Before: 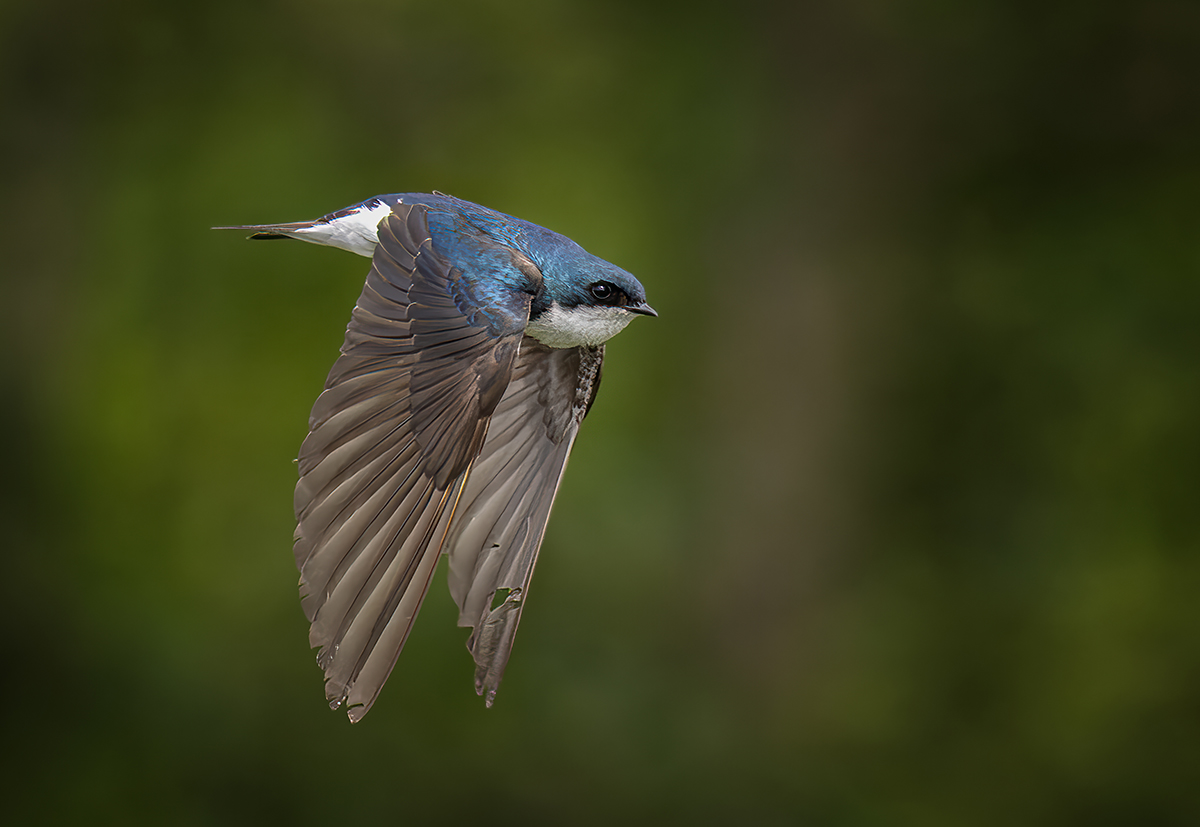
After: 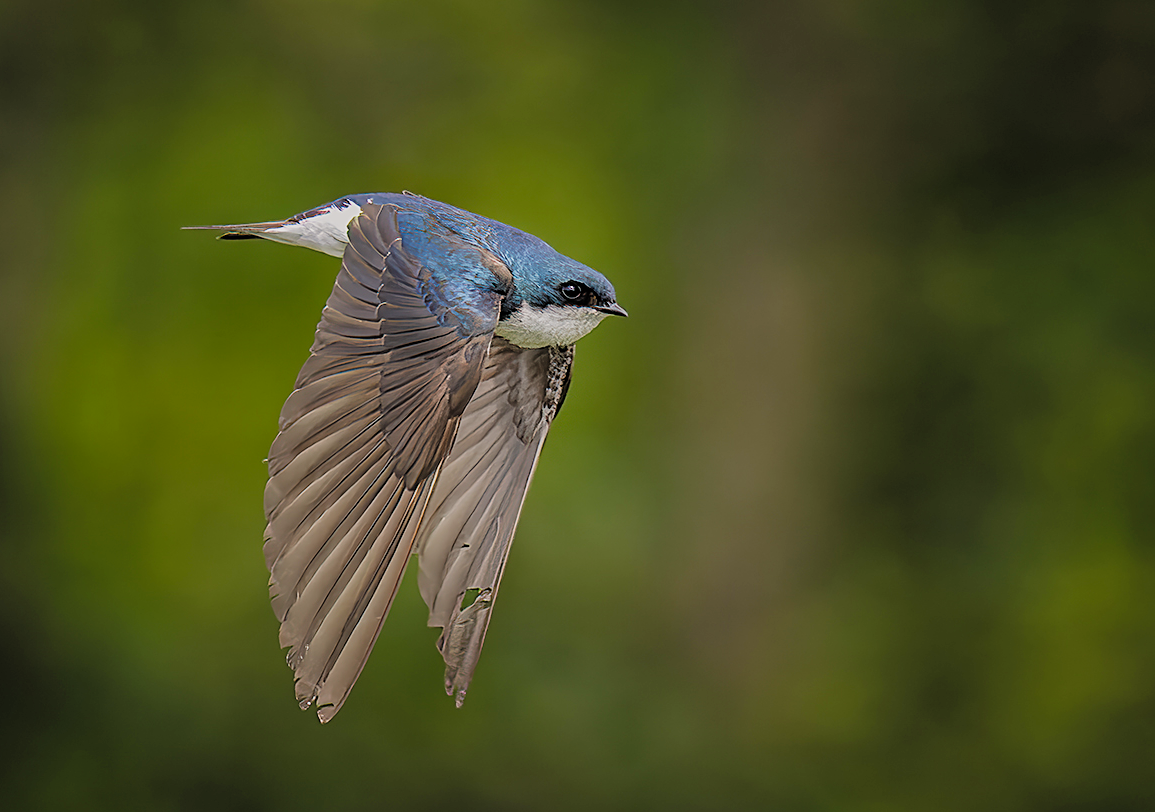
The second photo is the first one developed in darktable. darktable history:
color balance rgb: highlights gain › chroma 1.034%, highlights gain › hue 60.16°, linear chroma grading › global chroma 18.32%, perceptual saturation grading › global saturation 0.379%
filmic rgb: black relative exposure -6.57 EV, white relative exposure 4.74 EV, hardness 3.15, contrast 0.796, add noise in highlights 0.099, color science v4 (2020), type of noise poissonian
crop and rotate: left 2.526%, right 1.206%, bottom 1.791%
sharpen: on, module defaults
exposure: black level correction 0, exposure 0.591 EV, compensate highlight preservation false
